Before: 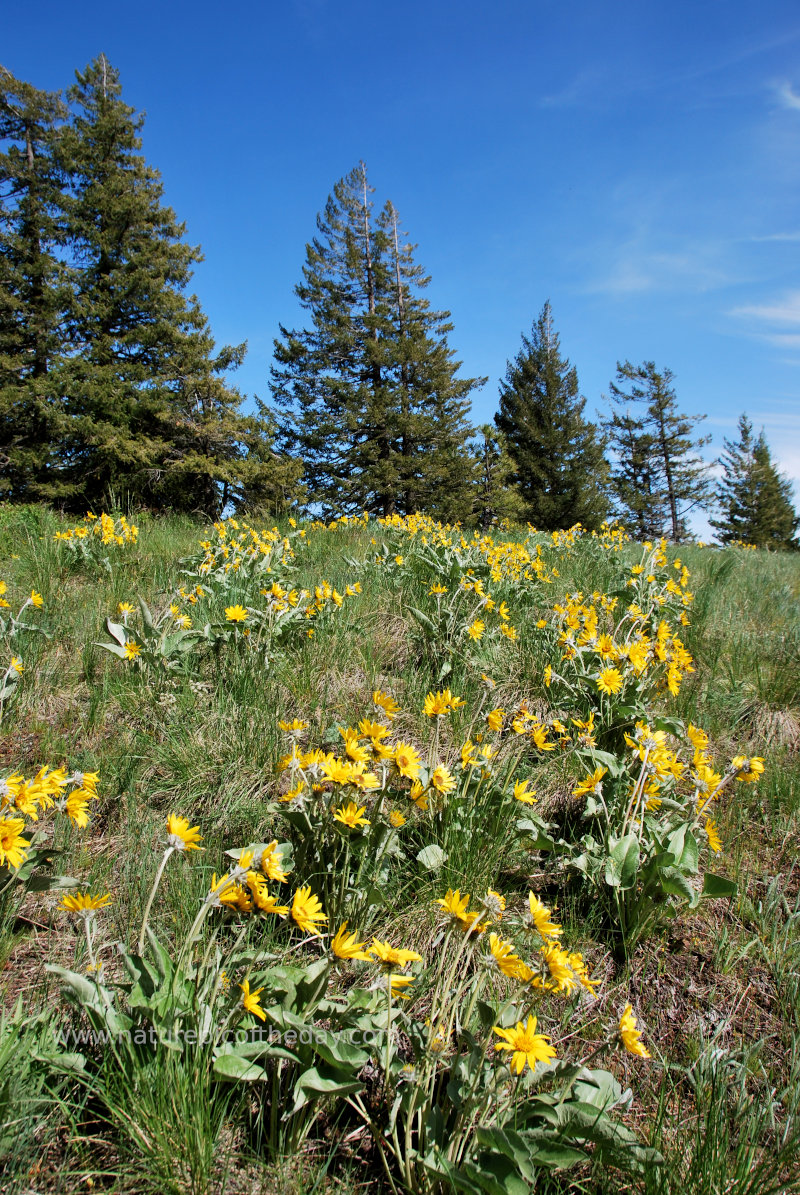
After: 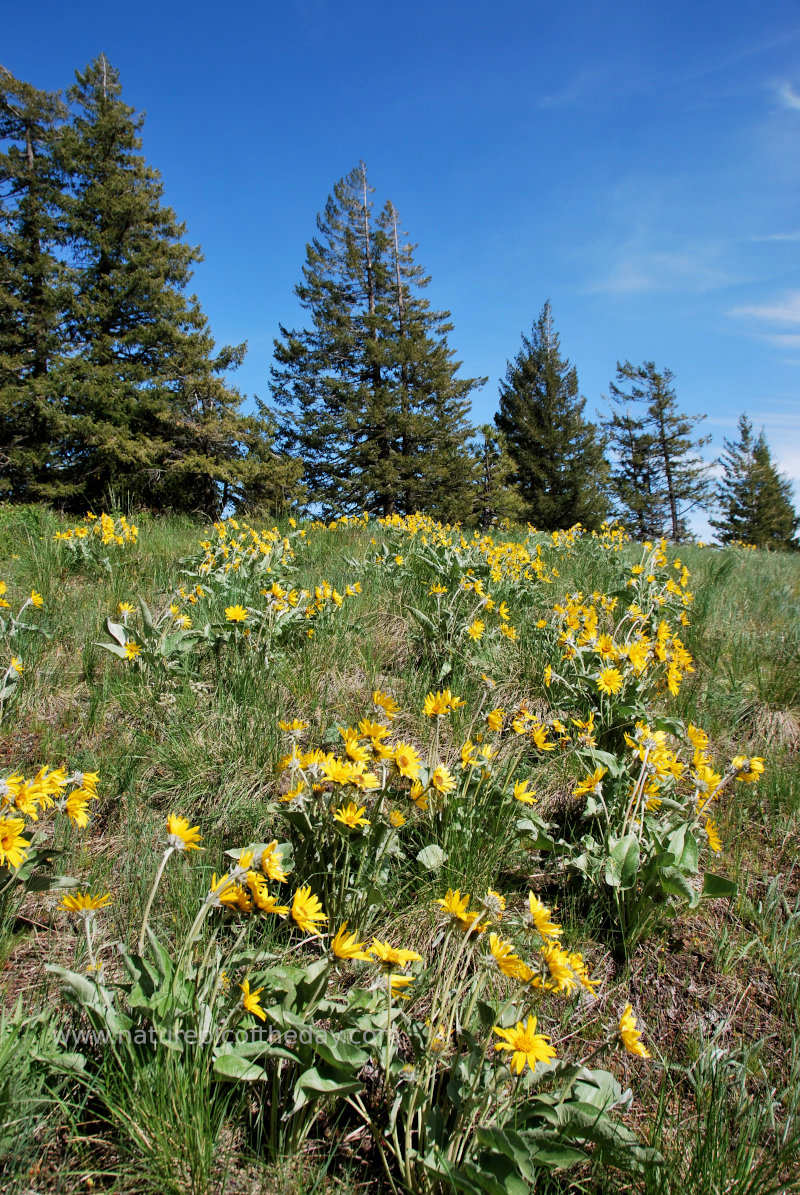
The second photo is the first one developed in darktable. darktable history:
exposure: exposure -0.045 EV, compensate exposure bias true, compensate highlight preservation false
